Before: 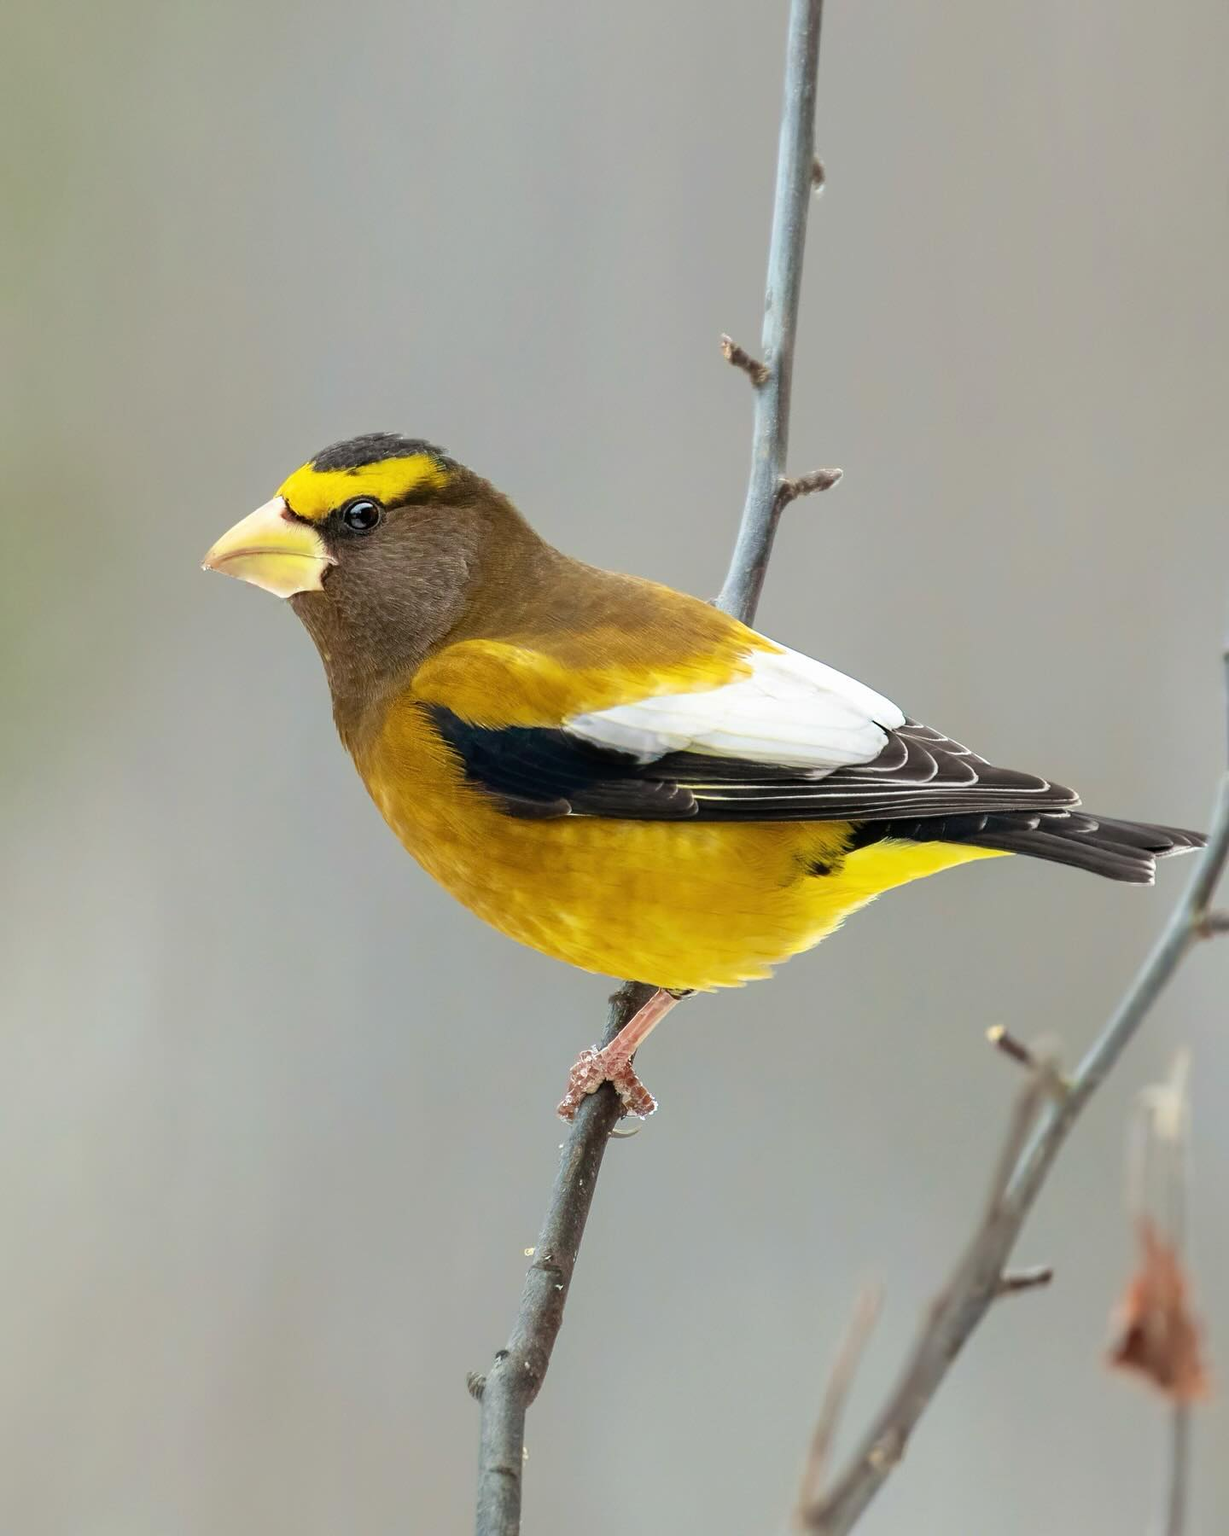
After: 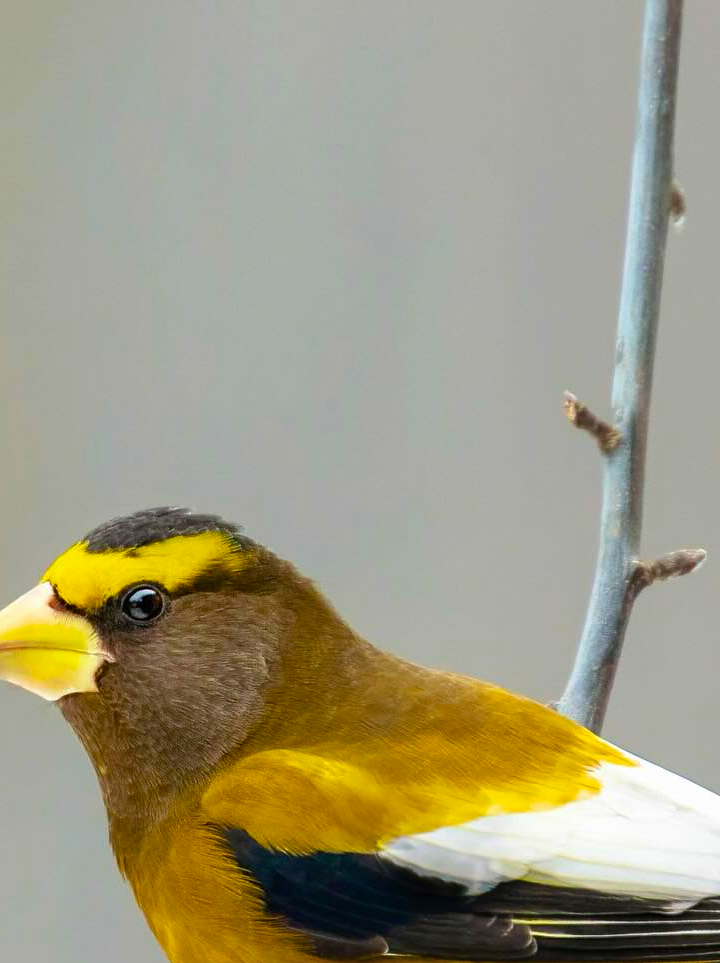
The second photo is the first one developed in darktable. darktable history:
crop: left 19.556%, right 30.401%, bottom 46.458%
color balance rgb: linear chroma grading › global chroma 15%, perceptual saturation grading › global saturation 30%
